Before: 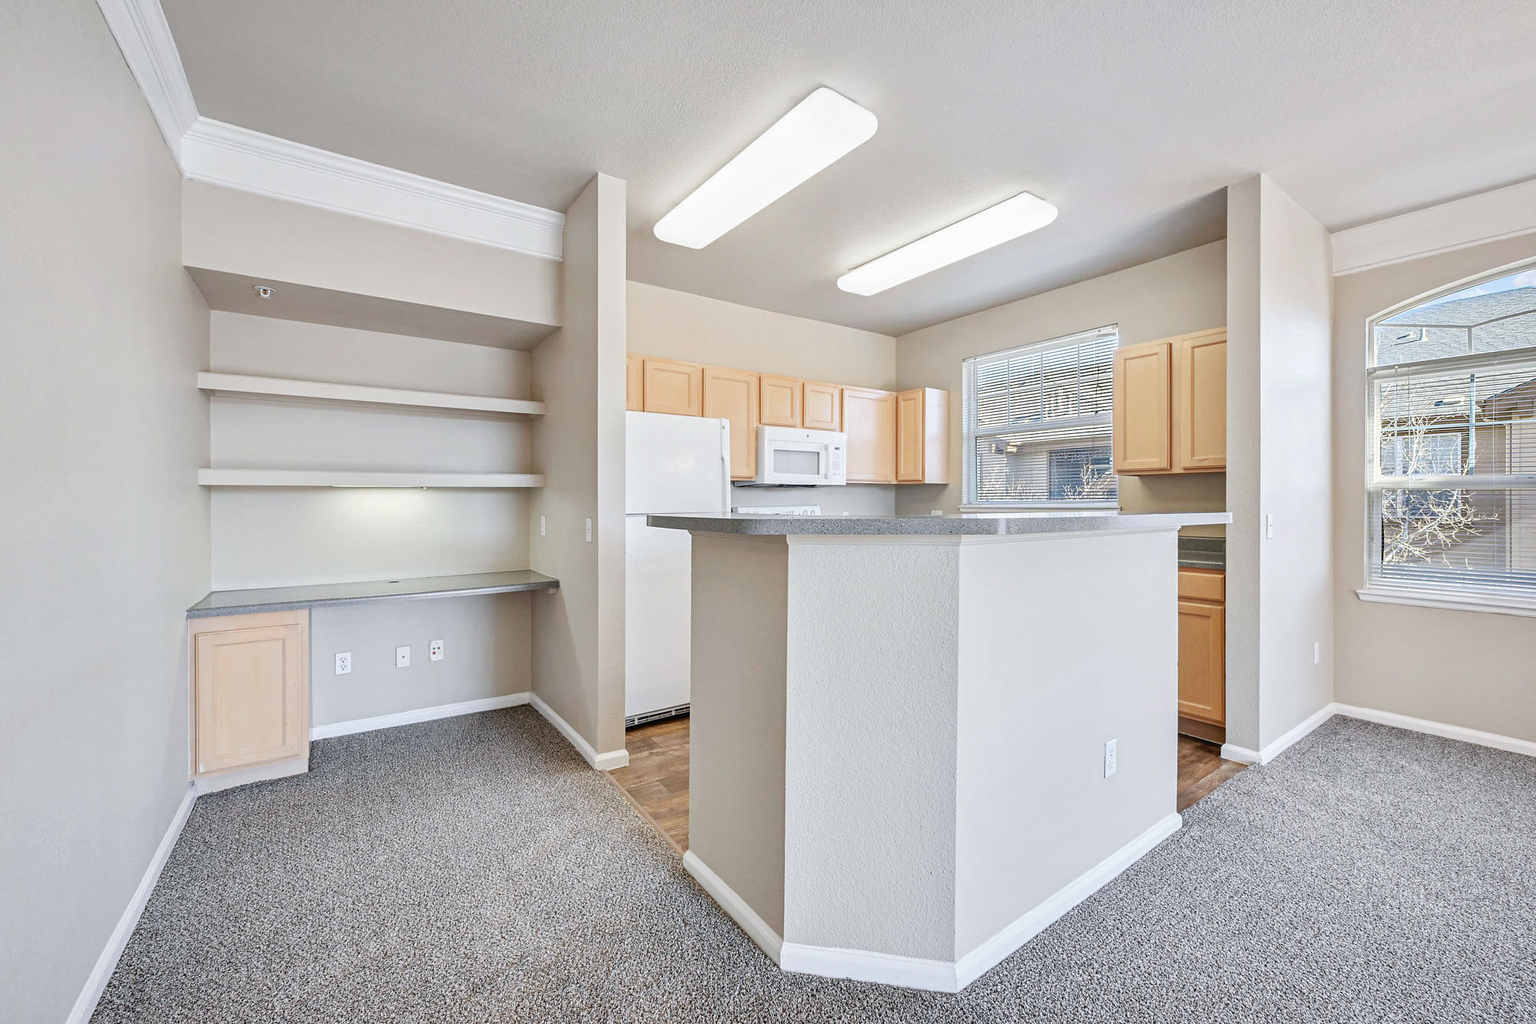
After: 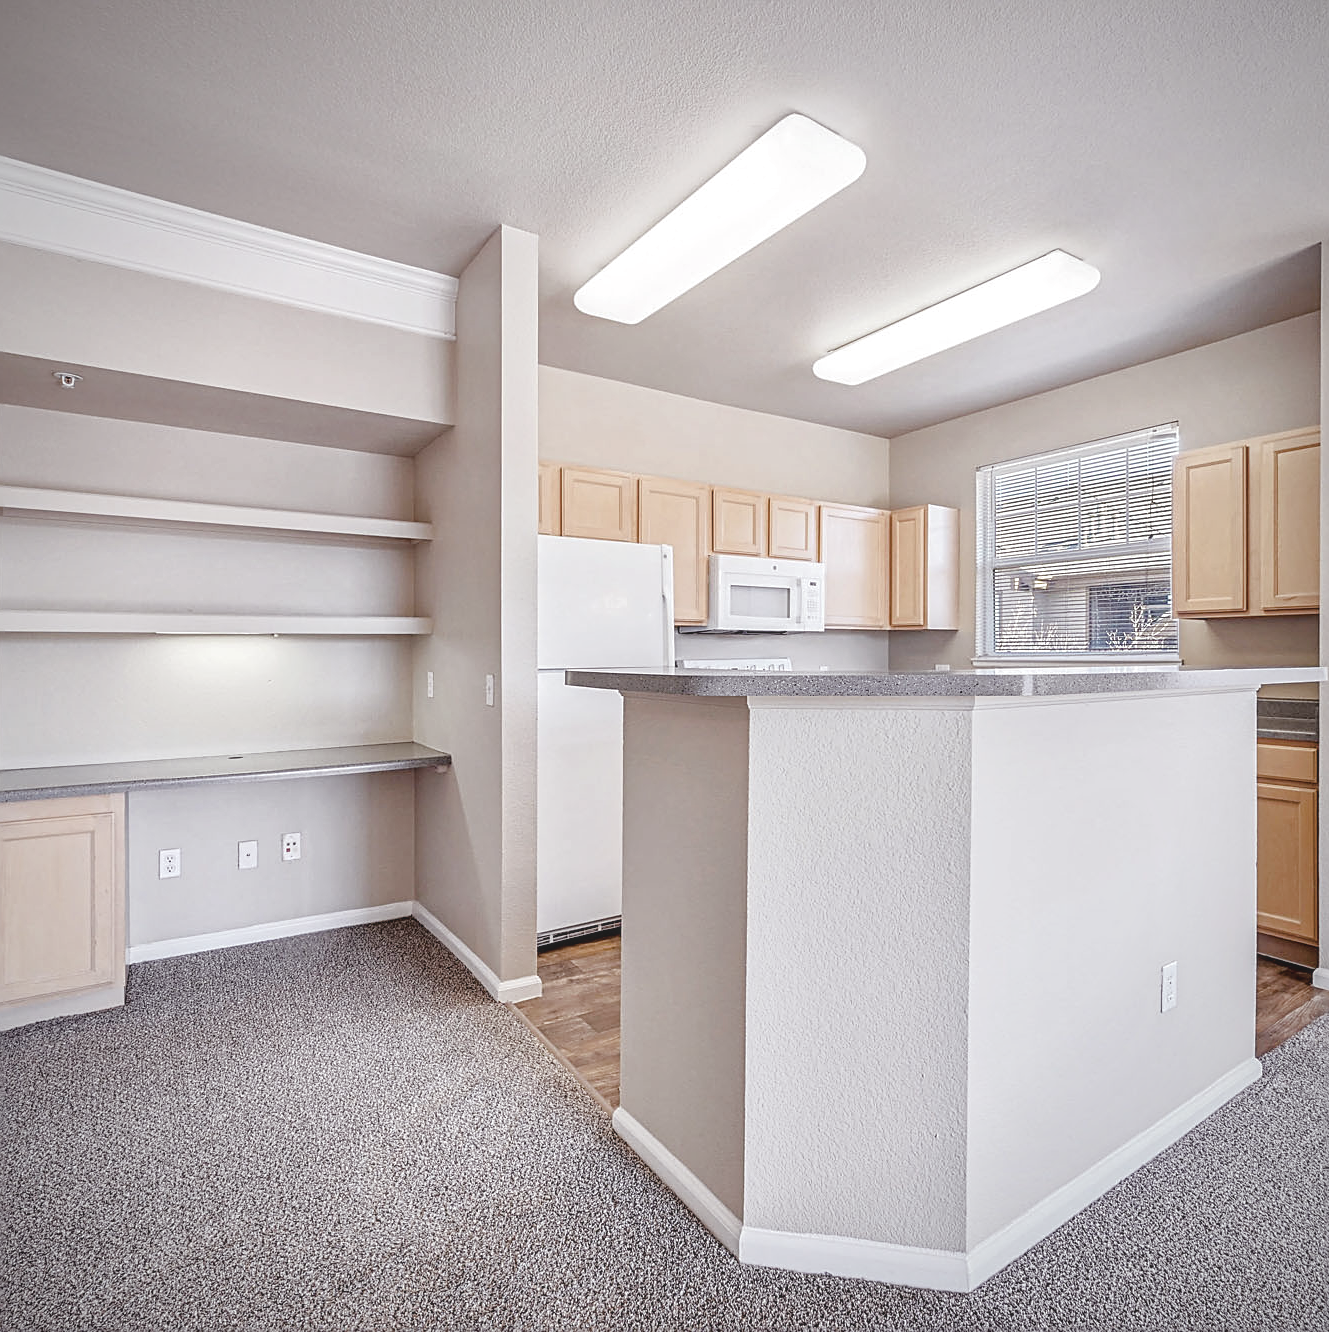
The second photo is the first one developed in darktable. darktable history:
crop and rotate: left 13.853%, right 19.664%
vignetting: fall-off radius 69.58%, saturation -0.019, automatic ratio true
sharpen: on, module defaults
local contrast: detail 130%
tone curve: curves: ch0 [(0, 0) (0.003, 0.128) (0.011, 0.133) (0.025, 0.133) (0.044, 0.141) (0.069, 0.152) (0.1, 0.169) (0.136, 0.201) (0.177, 0.239) (0.224, 0.294) (0.277, 0.358) (0.335, 0.428) (0.399, 0.488) (0.468, 0.55) (0.543, 0.611) (0.623, 0.678) (0.709, 0.755) (0.801, 0.843) (0.898, 0.91) (1, 1)], color space Lab, independent channels, preserve colors none
color balance rgb: shadows lift › hue 86.35°, power › luminance -7.566%, power › chroma 1.355%, power › hue 330.5°, perceptual saturation grading › global saturation 24.012%, perceptual saturation grading › highlights -23.877%, perceptual saturation grading › mid-tones 24.281%, perceptual saturation grading › shadows 40.195%
contrast brightness saturation: contrast -0.063, saturation -0.395
